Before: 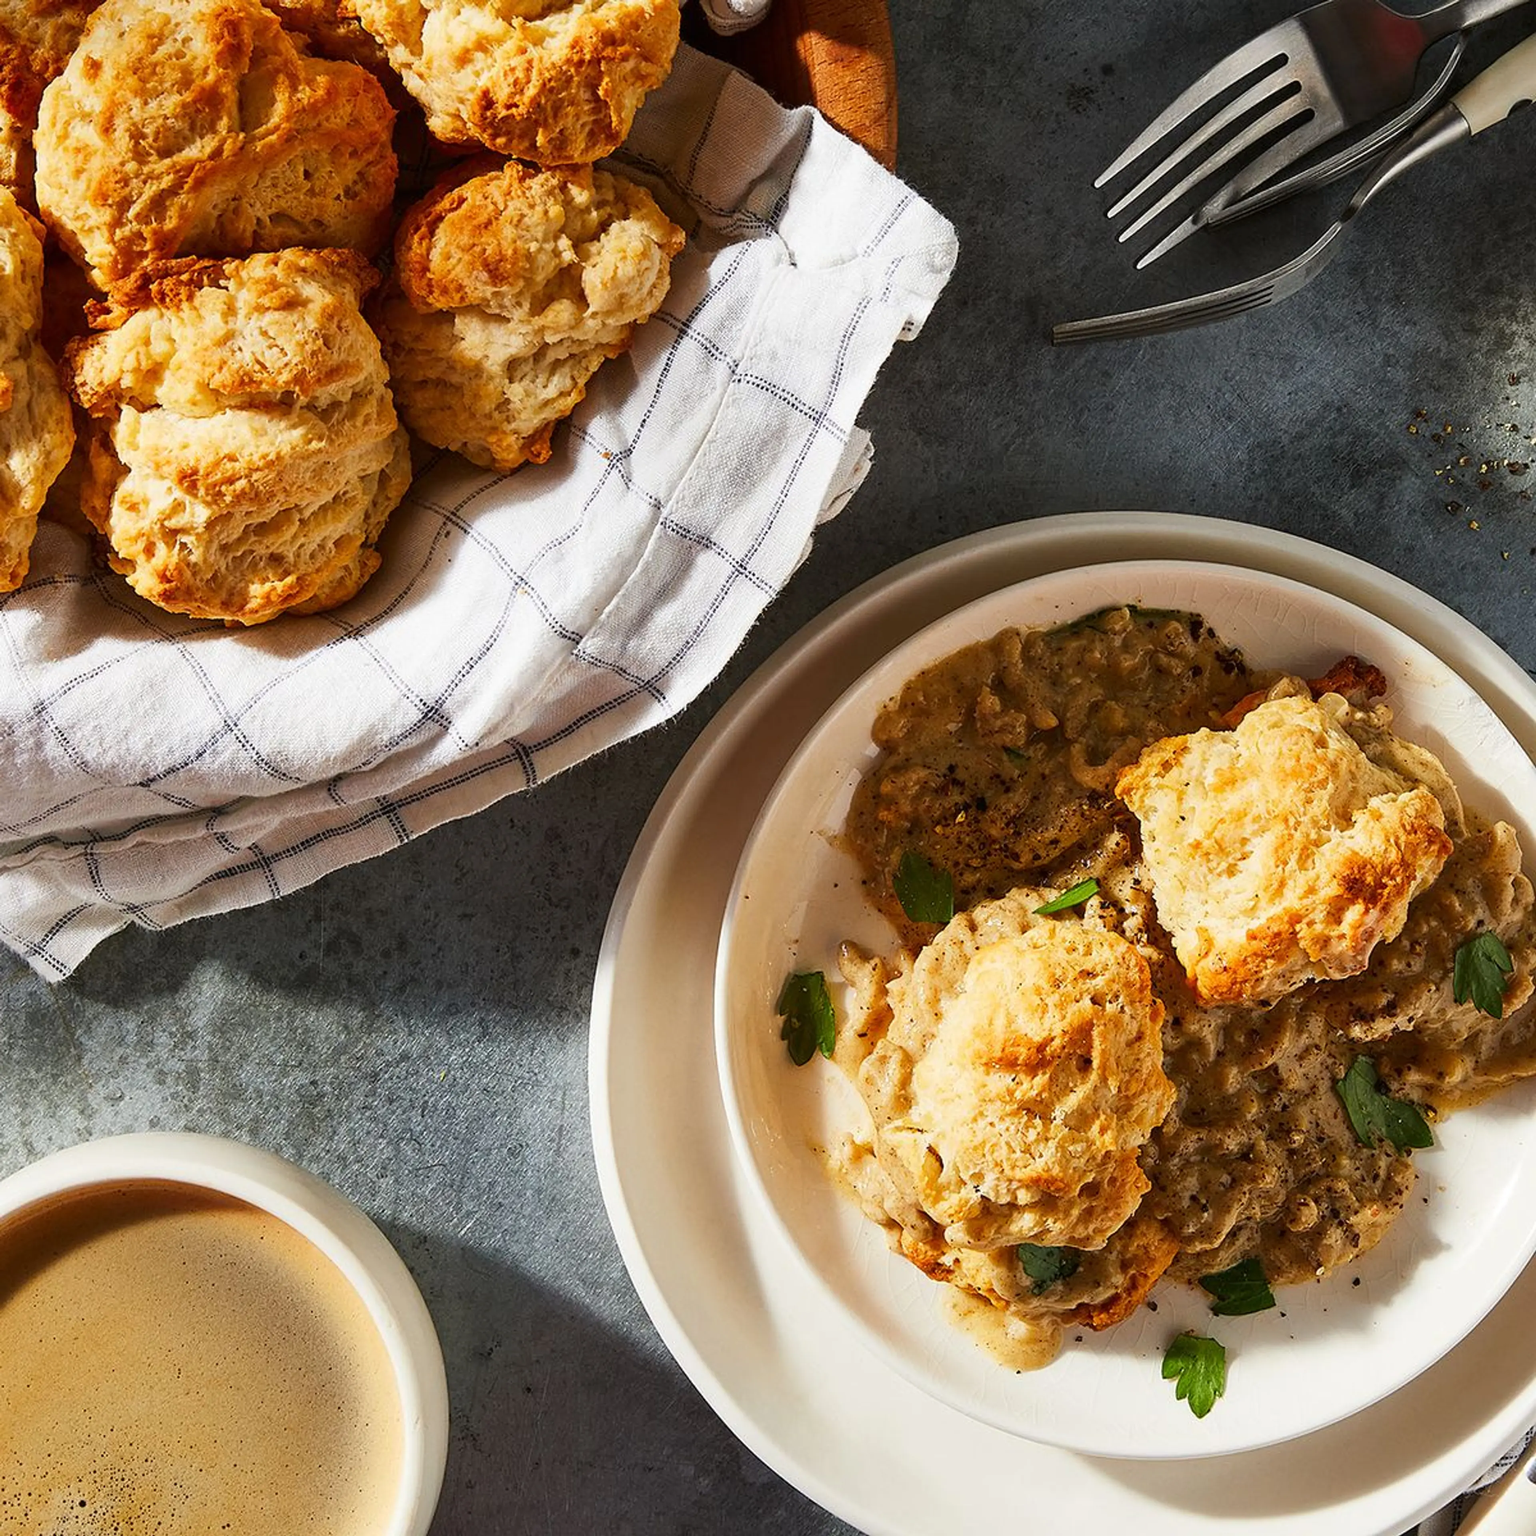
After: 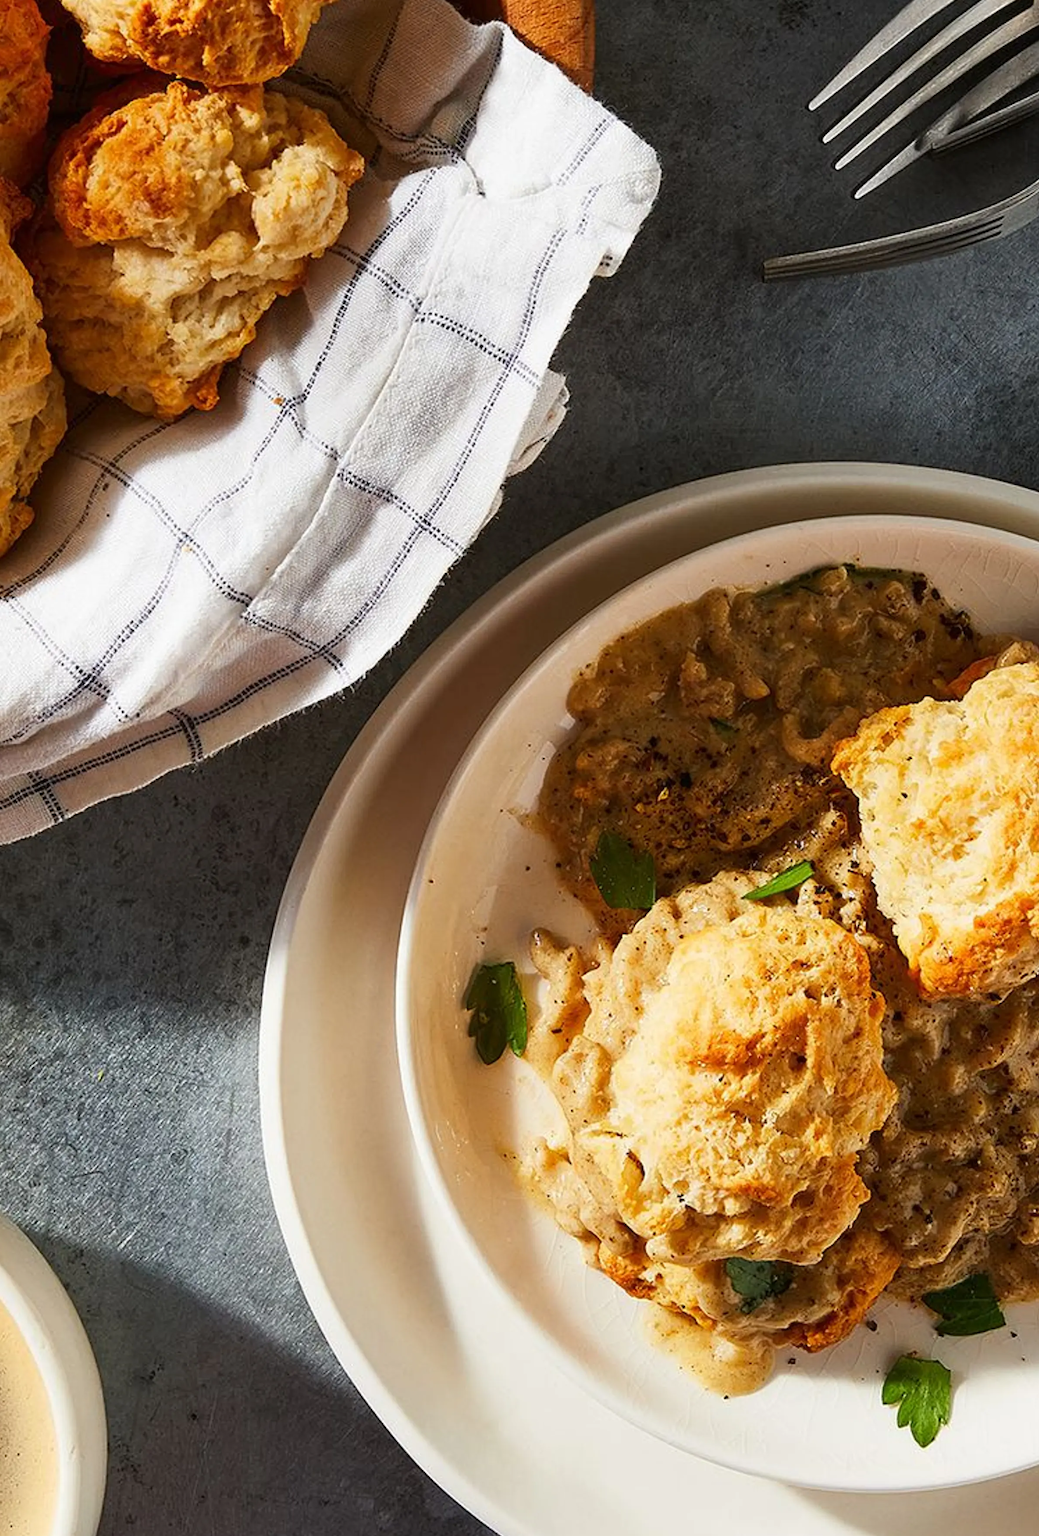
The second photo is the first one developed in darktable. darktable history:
crop and rotate: left 22.815%, top 5.646%, right 14.885%, bottom 2.316%
